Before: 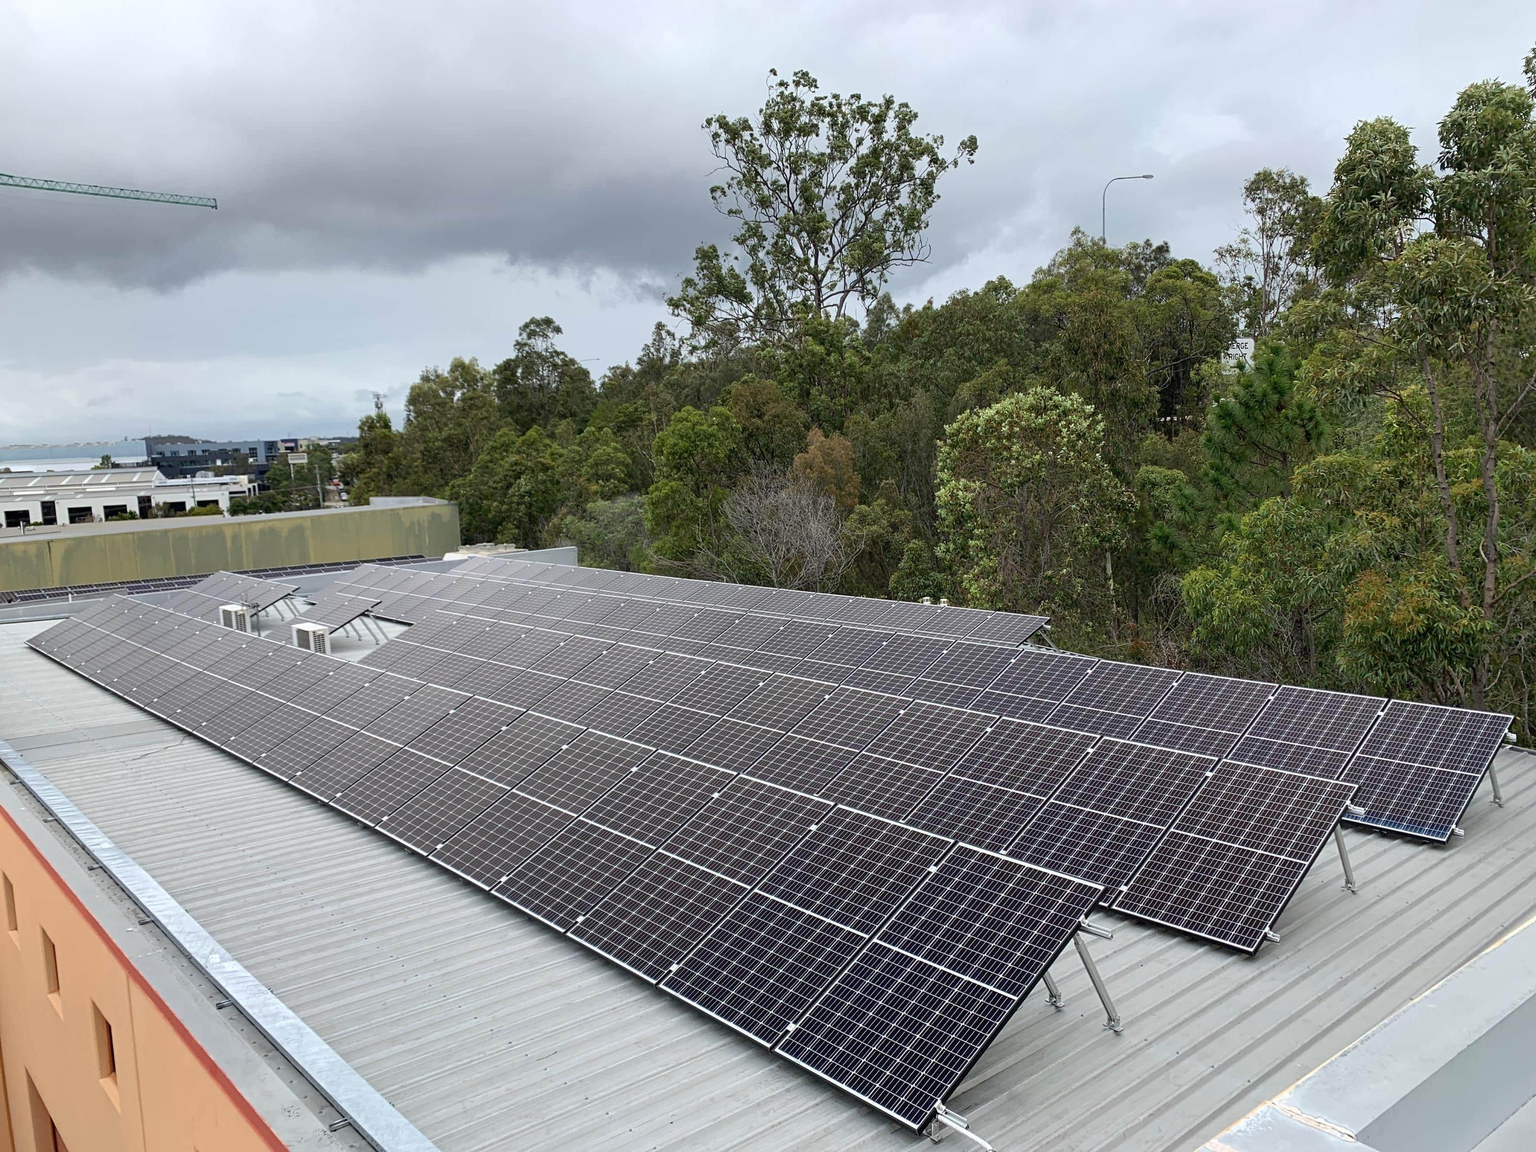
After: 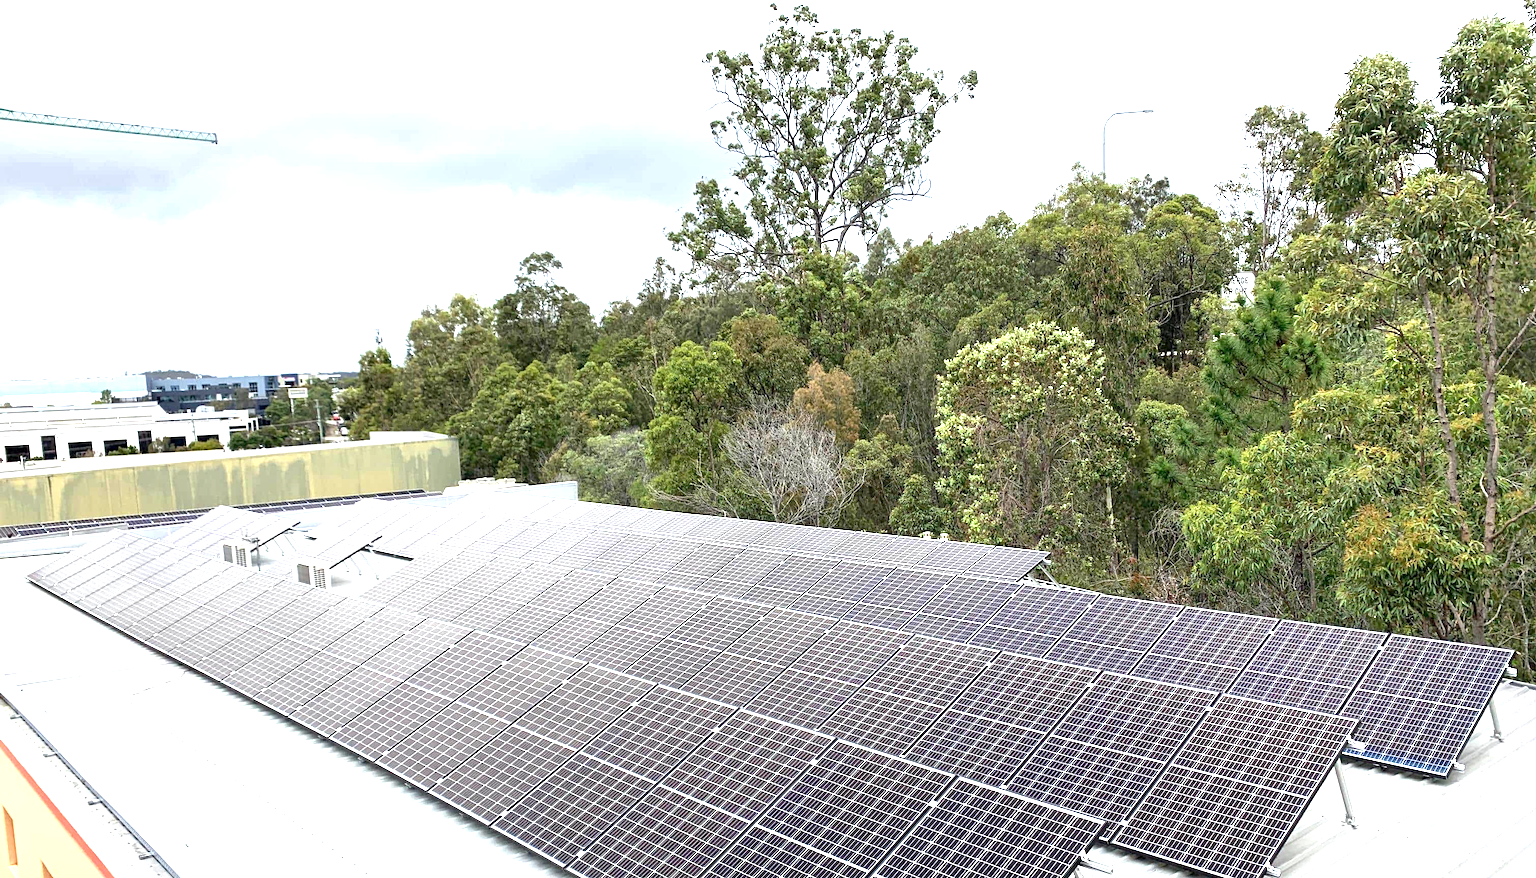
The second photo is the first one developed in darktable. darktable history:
exposure: black level correction 0.001, exposure 1.646 EV, compensate highlight preservation false
local contrast: mode bilateral grid, contrast 20, coarseness 51, detail 132%, midtone range 0.2
crop: top 5.71%, bottom 18.018%
